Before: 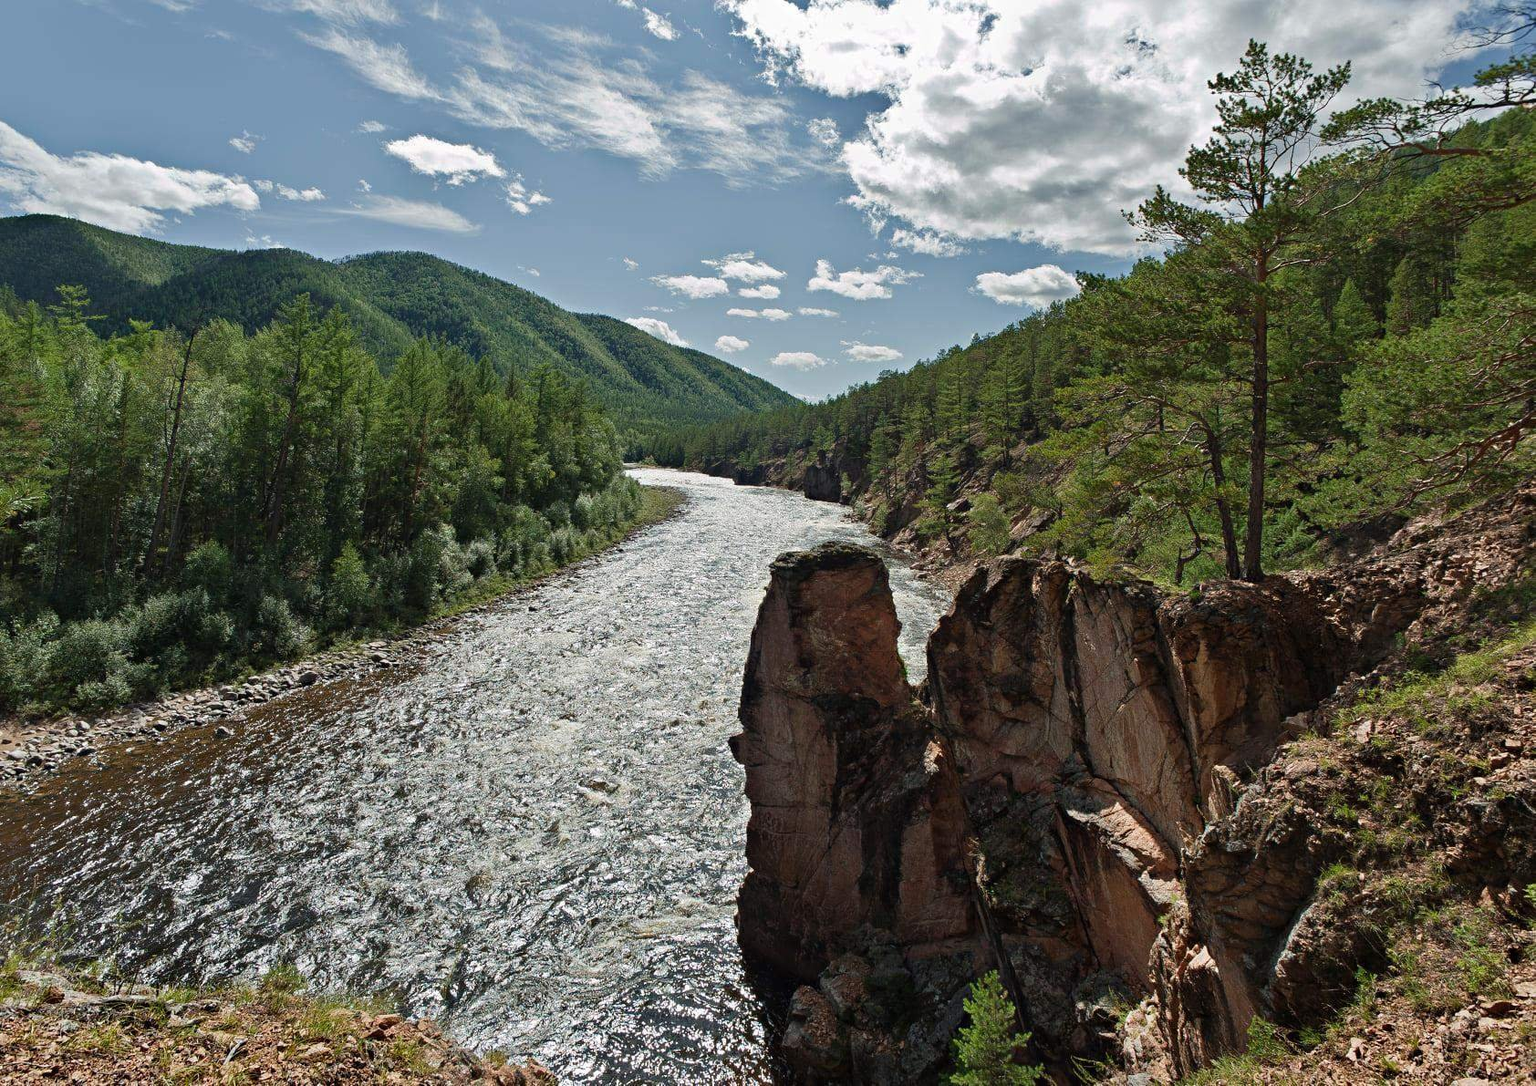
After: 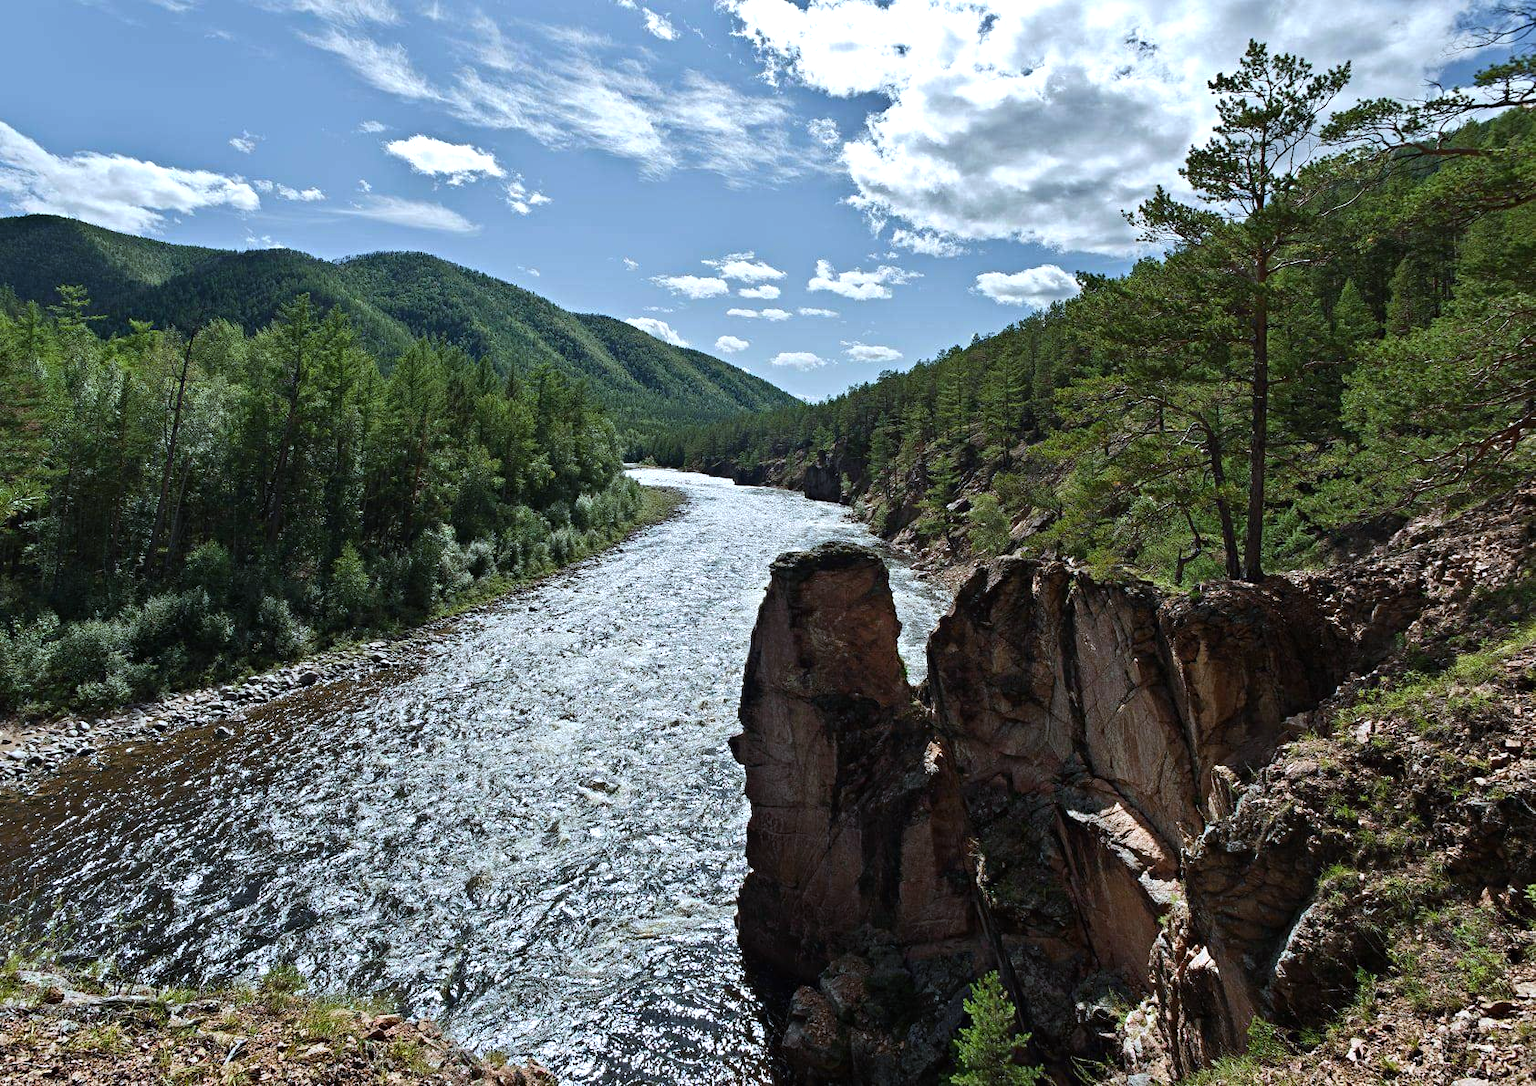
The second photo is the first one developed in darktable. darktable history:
white balance: red 0.924, blue 1.095
tone equalizer: -8 EV -0.417 EV, -7 EV -0.389 EV, -6 EV -0.333 EV, -5 EV -0.222 EV, -3 EV 0.222 EV, -2 EV 0.333 EV, -1 EV 0.389 EV, +0 EV 0.417 EV, edges refinement/feathering 500, mask exposure compensation -1.57 EV, preserve details no
